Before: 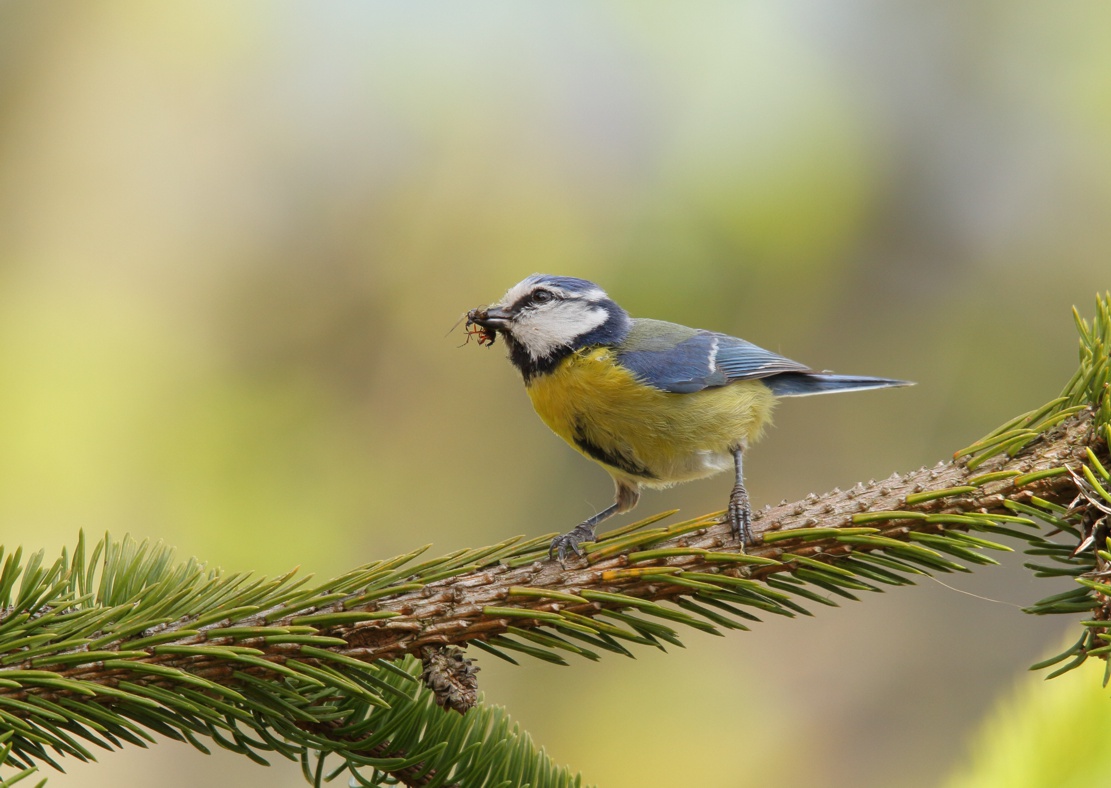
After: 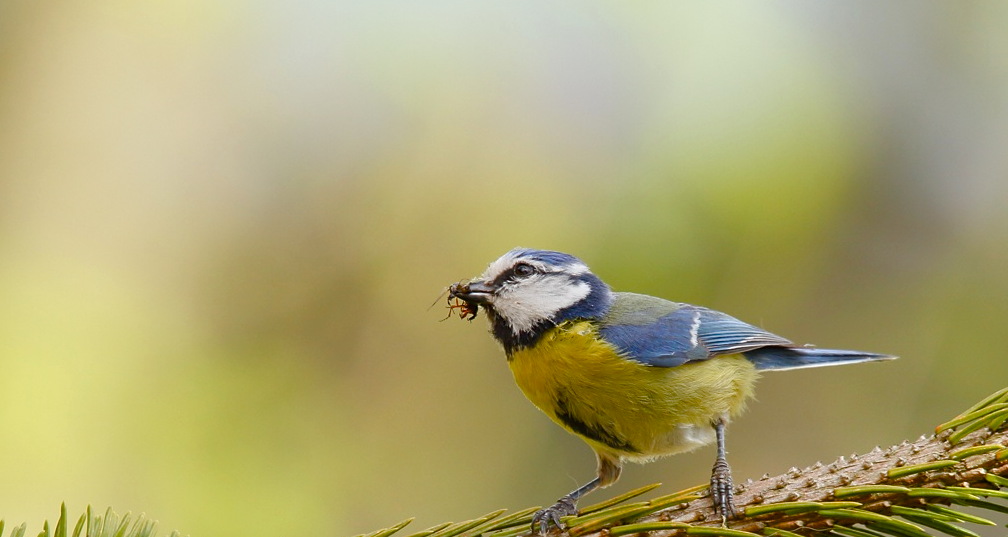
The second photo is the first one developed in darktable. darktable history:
shadows and highlights: shadows -10.57, white point adjustment 1.54, highlights 11.58
crop: left 1.625%, top 3.361%, right 7.558%, bottom 28.437%
color balance rgb: shadows lift › luminance -9.972%, linear chroma grading › global chroma 14.384%, perceptual saturation grading › global saturation 25.431%, perceptual saturation grading › highlights -50.134%, perceptual saturation grading › shadows 31.217%, global vibrance 14.378%
sharpen: radius 1.474, amount 0.399, threshold 1.689
